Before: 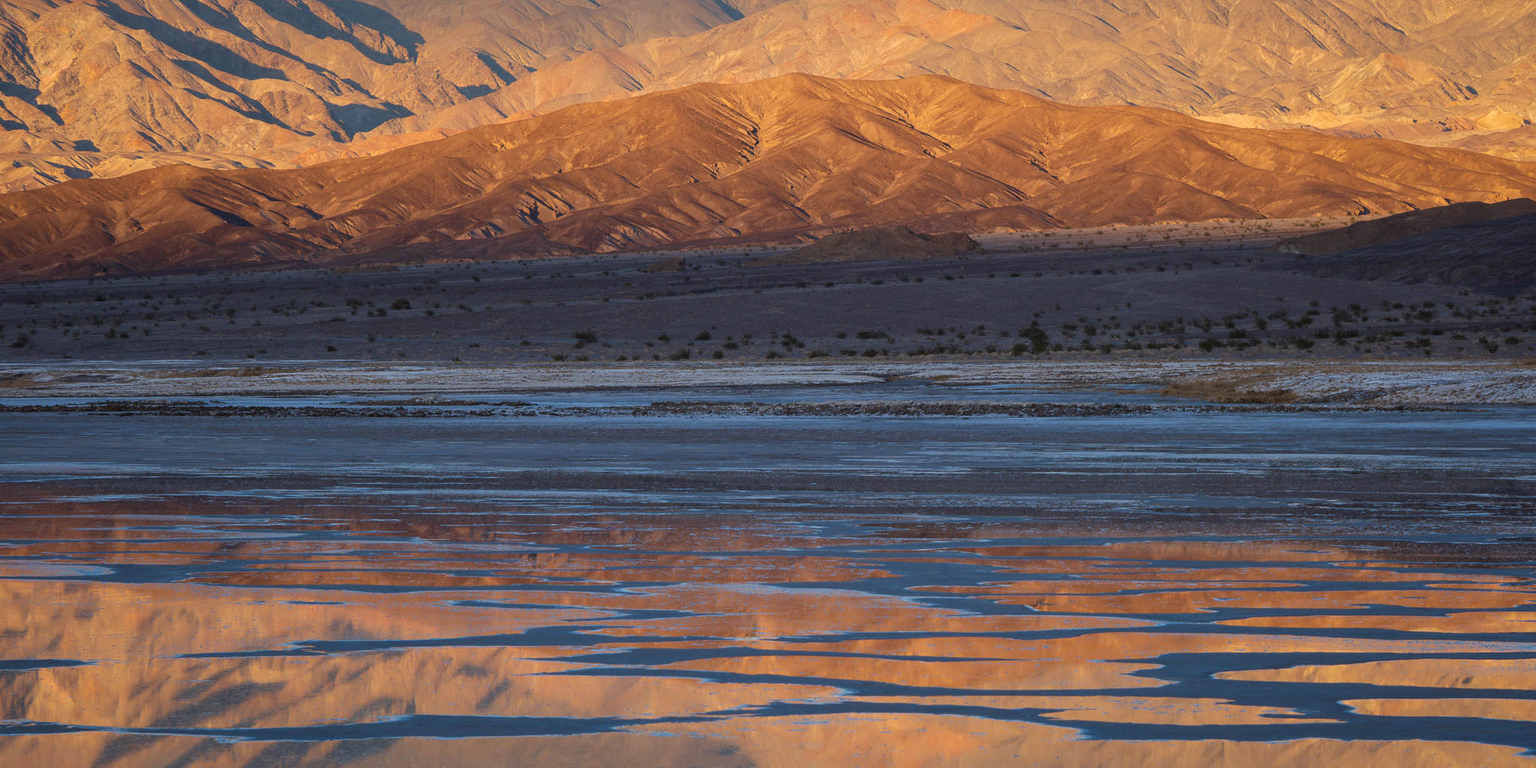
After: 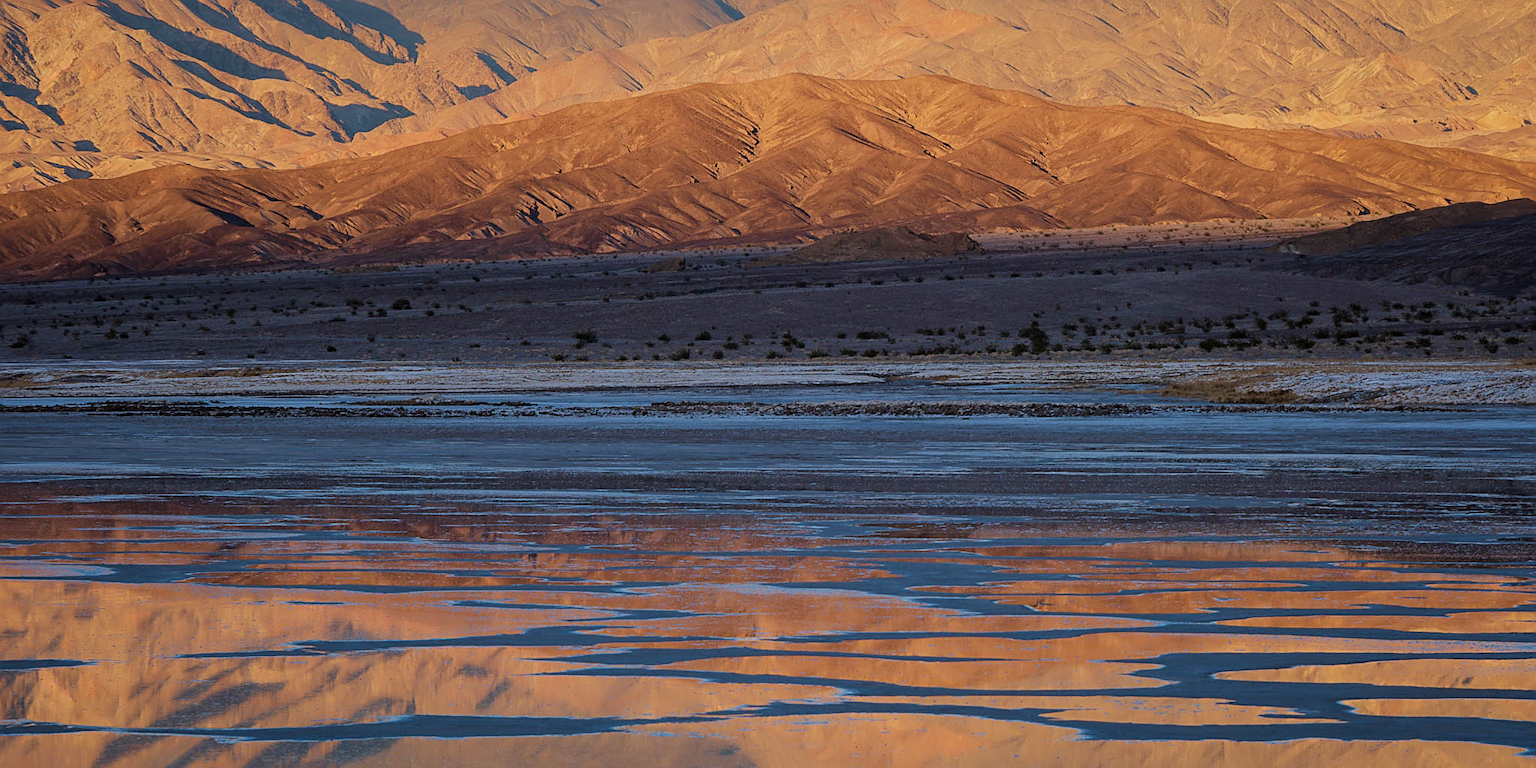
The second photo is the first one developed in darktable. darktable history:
filmic rgb: black relative exposure -7.65 EV, white relative exposure 4.56 EV, hardness 3.61
local contrast: mode bilateral grid, contrast 10, coarseness 25, detail 110%, midtone range 0.2
velvia: on, module defaults
sharpen: on, module defaults
